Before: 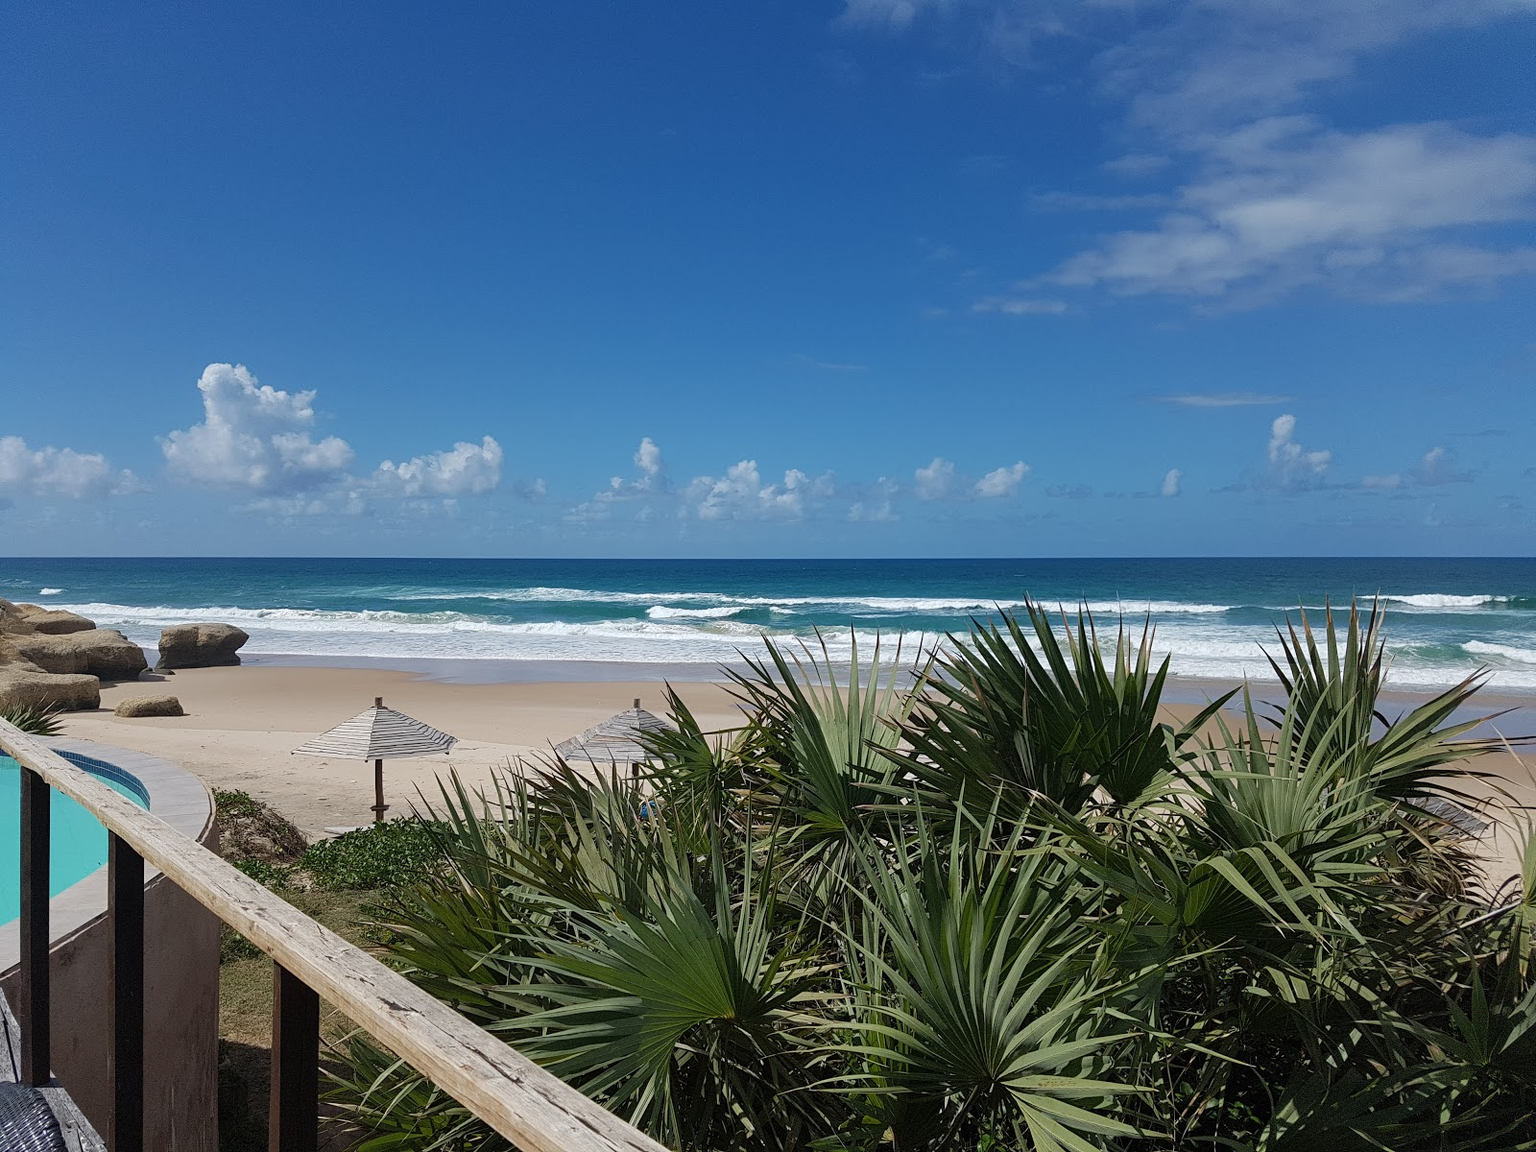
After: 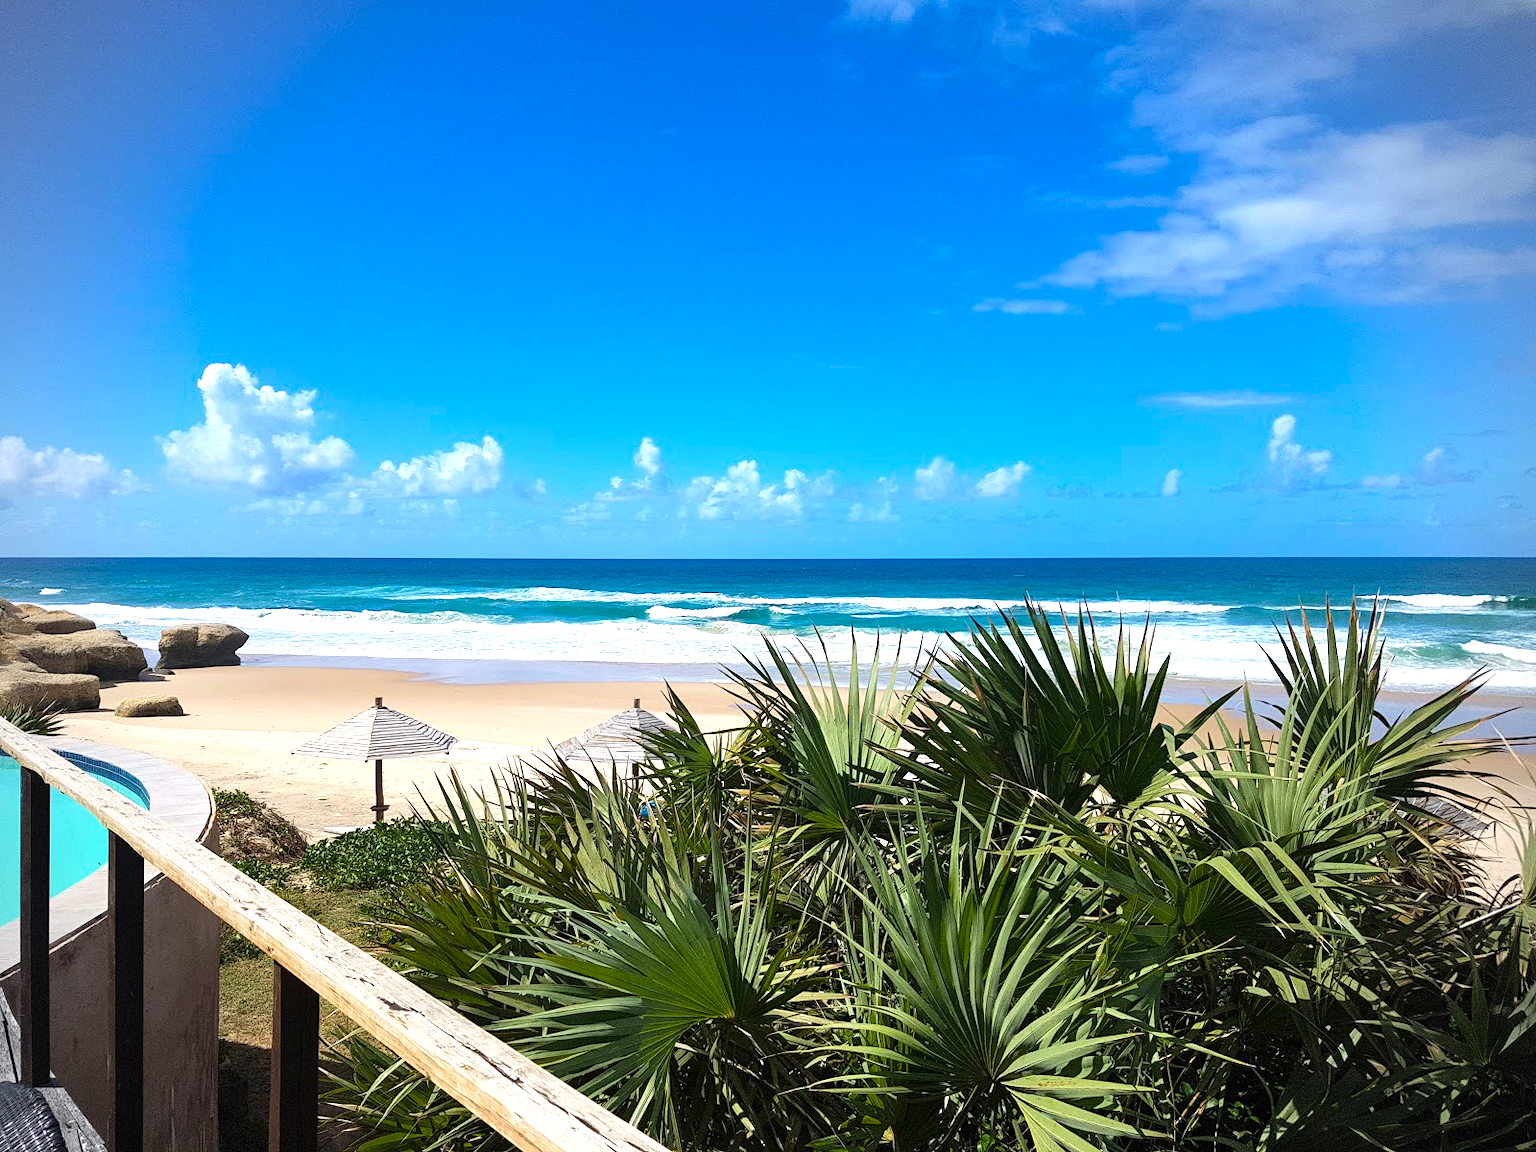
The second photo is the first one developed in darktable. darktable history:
exposure: exposure 0.731 EV, compensate highlight preservation false
vignetting: unbound false
tone equalizer: -8 EV -0.43 EV, -7 EV -0.366 EV, -6 EV -0.354 EV, -5 EV -0.219 EV, -3 EV 0.201 EV, -2 EV 0.343 EV, -1 EV 0.375 EV, +0 EV 0.403 EV, edges refinement/feathering 500, mask exposure compensation -1.57 EV, preserve details no
color balance rgb: perceptual saturation grading › global saturation 0.428%, global vibrance 50.174%
